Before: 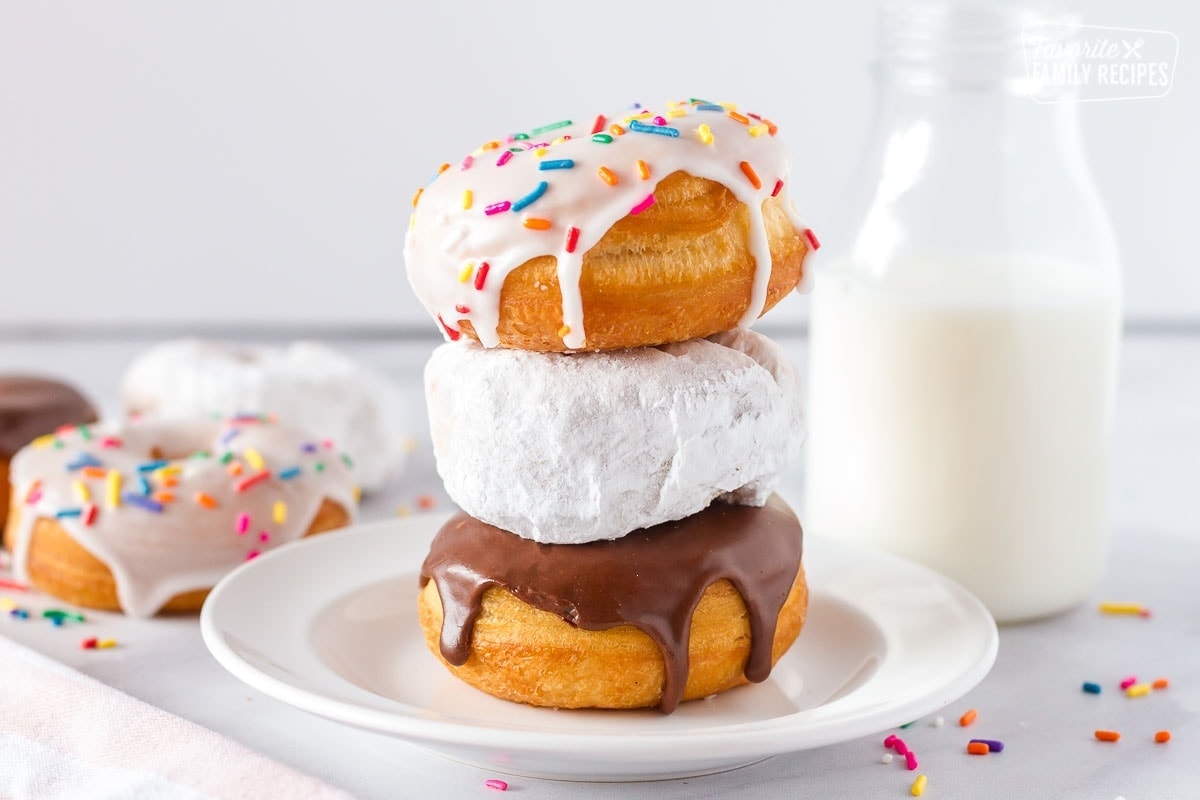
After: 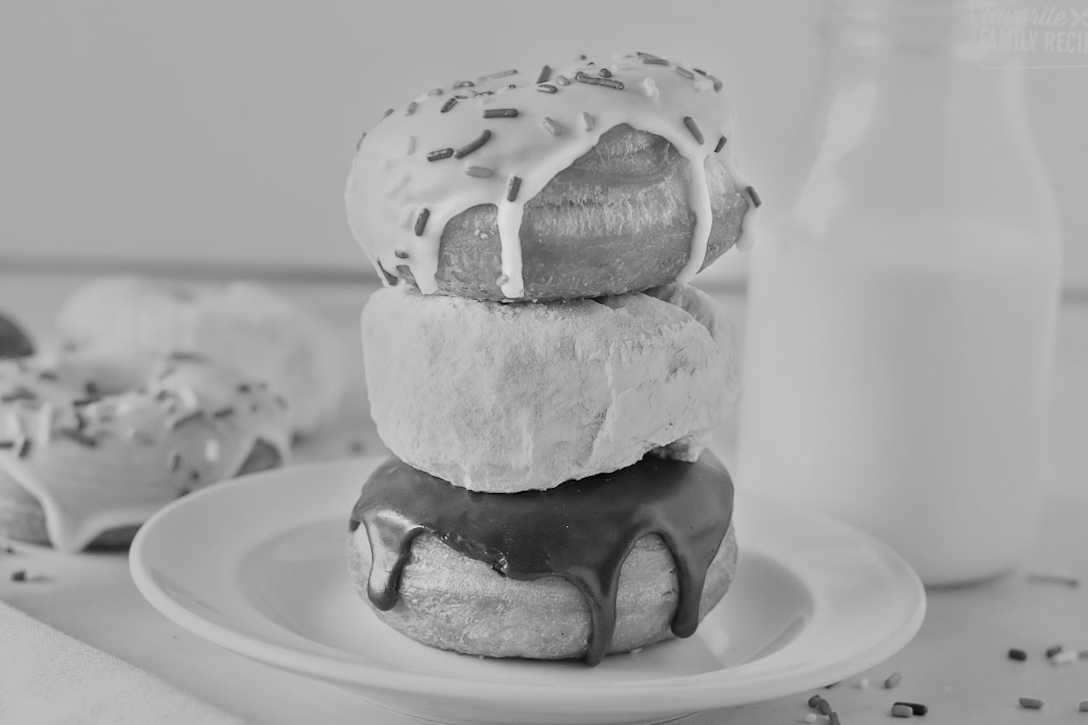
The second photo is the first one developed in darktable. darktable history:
color balance rgb: perceptual saturation grading › global saturation 35%, perceptual saturation grading › highlights -25%, perceptual saturation grading › shadows 50%
crop and rotate: angle -1.96°, left 3.097%, top 4.154%, right 1.586%, bottom 0.529%
monochrome: a 79.32, b 81.83, size 1.1
contrast brightness saturation: contrast 0.08, saturation 0.02
